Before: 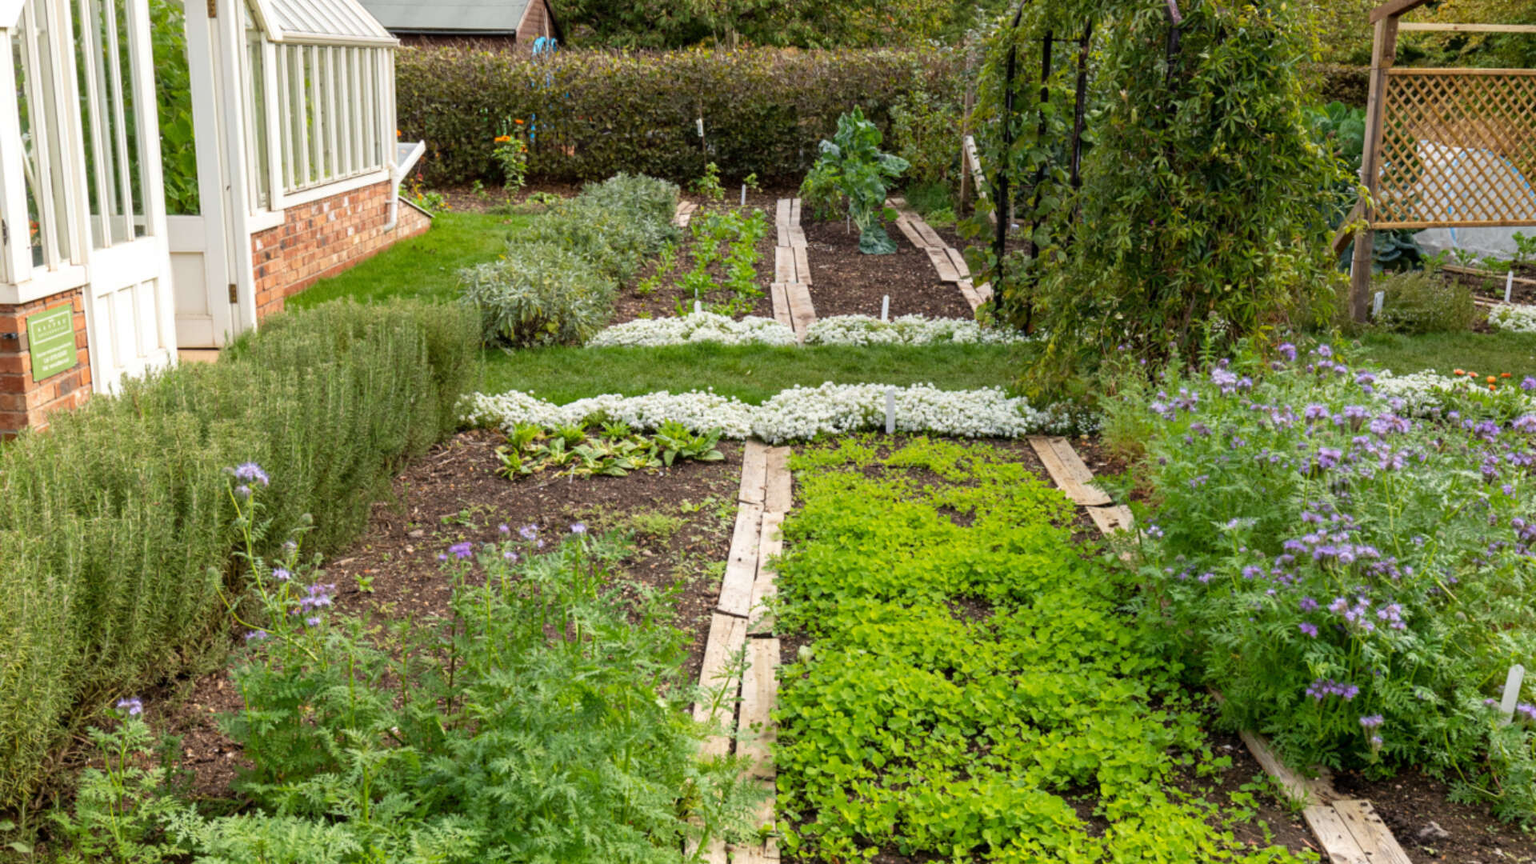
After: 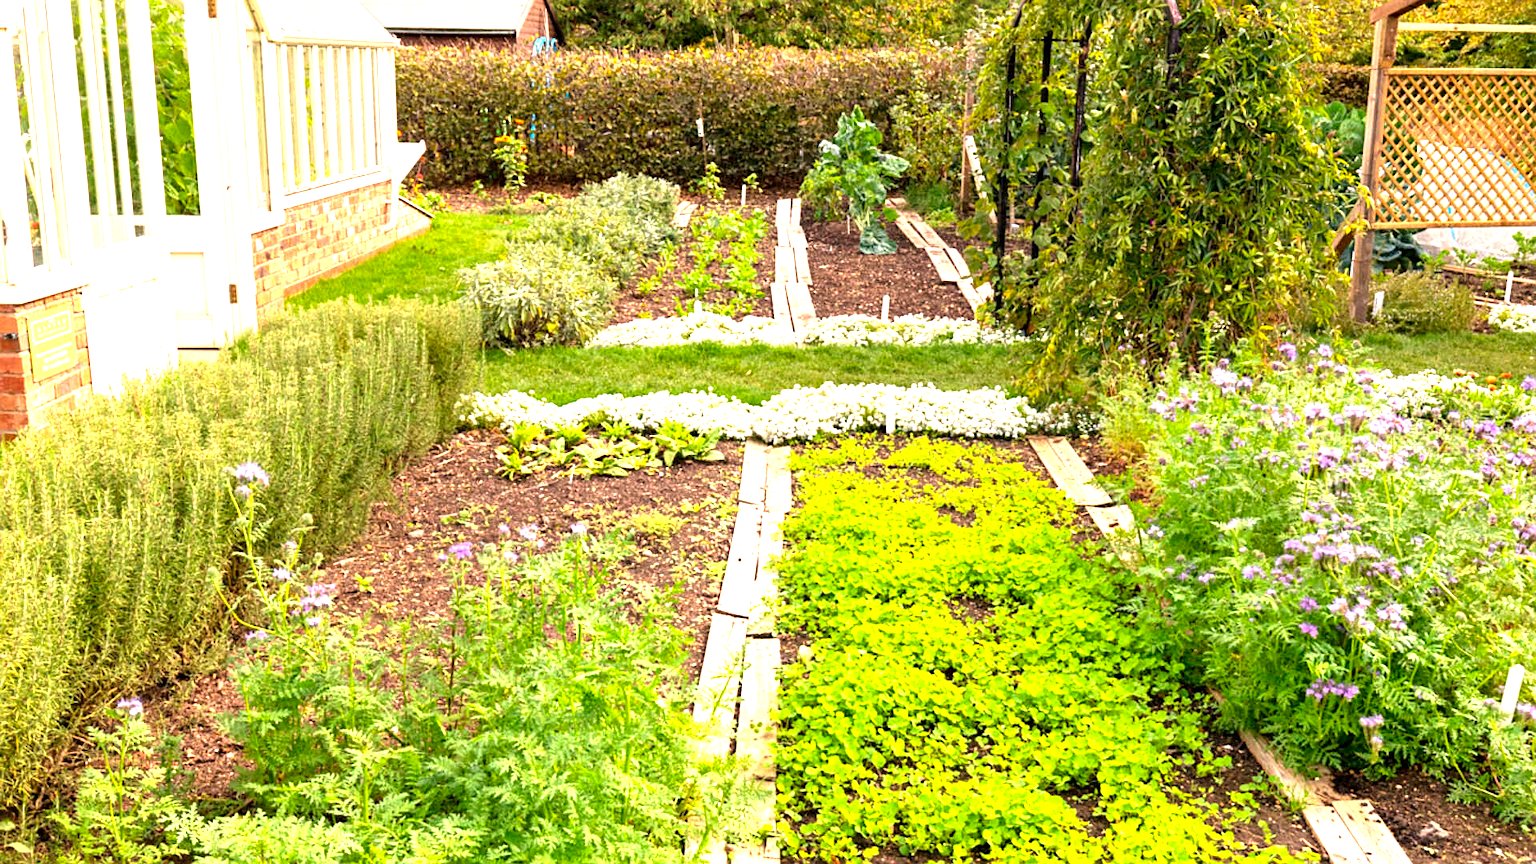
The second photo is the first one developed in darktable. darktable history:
contrast brightness saturation: contrast 0.04, saturation 0.16
exposure: black level correction 0.001, exposure 1.398 EV, compensate exposure bias true, compensate highlight preservation false
white balance: red 1.127, blue 0.943
sharpen: on, module defaults
